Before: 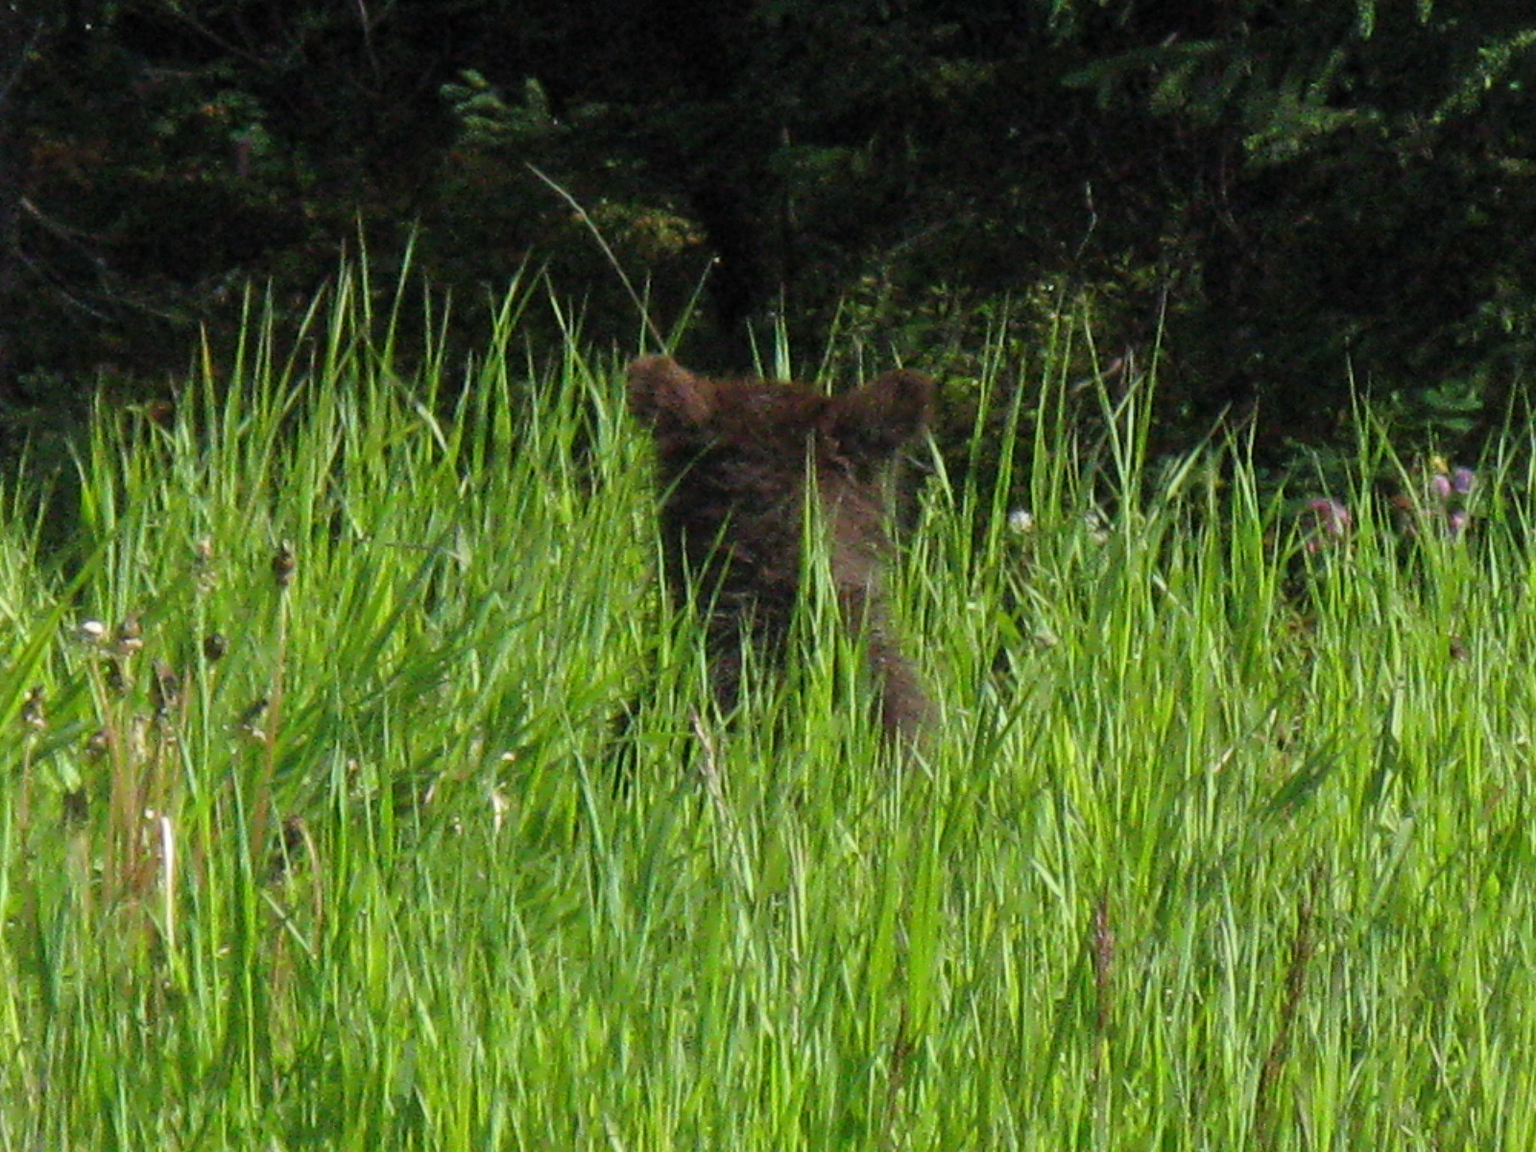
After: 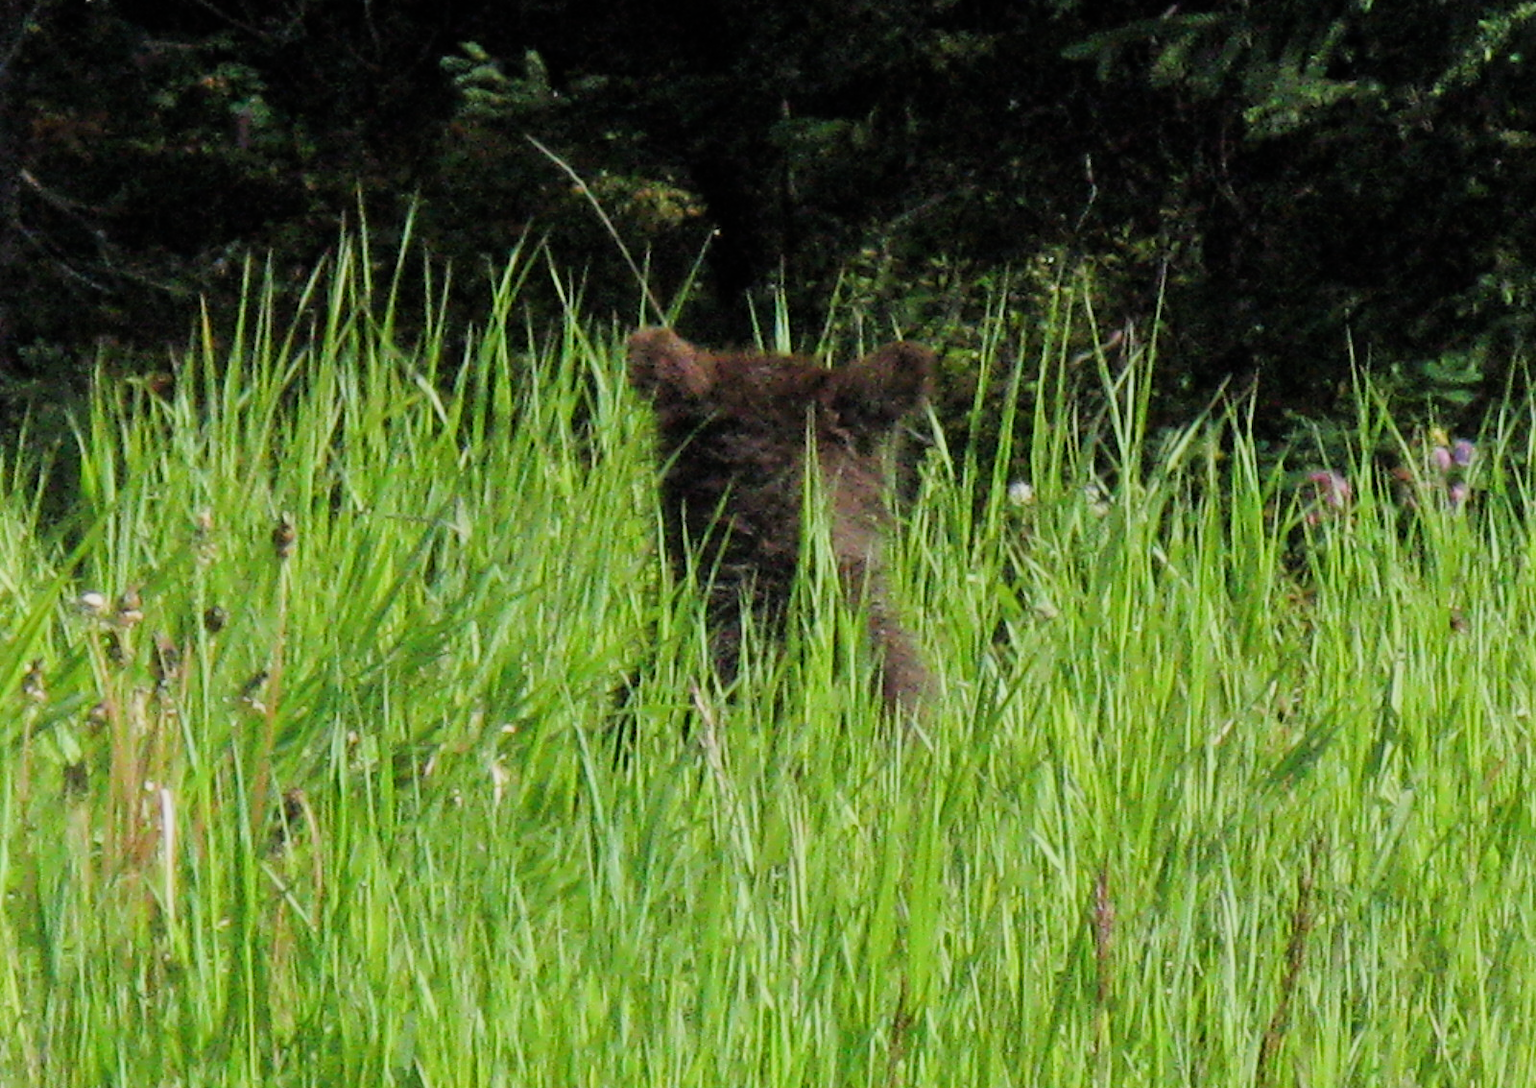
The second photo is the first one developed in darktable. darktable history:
filmic rgb: black relative exposure -7.65 EV, white relative exposure 4.56 EV, hardness 3.61
crop and rotate: top 2.479%, bottom 3.018%
exposure: exposure 0.566 EV, compensate highlight preservation false
